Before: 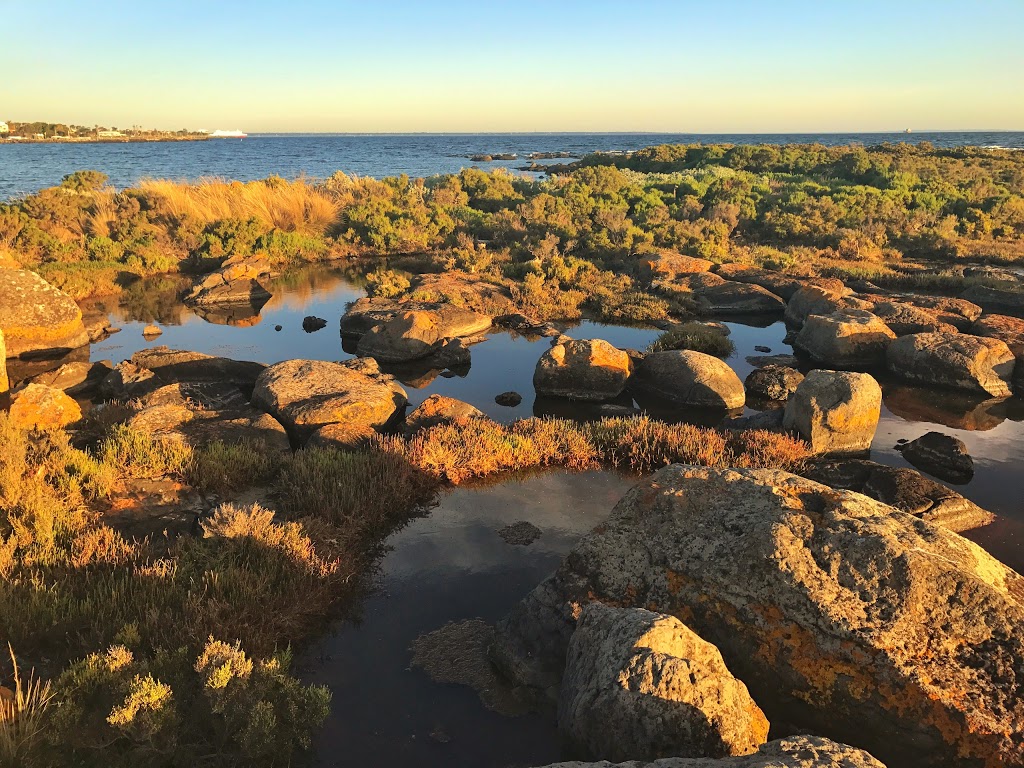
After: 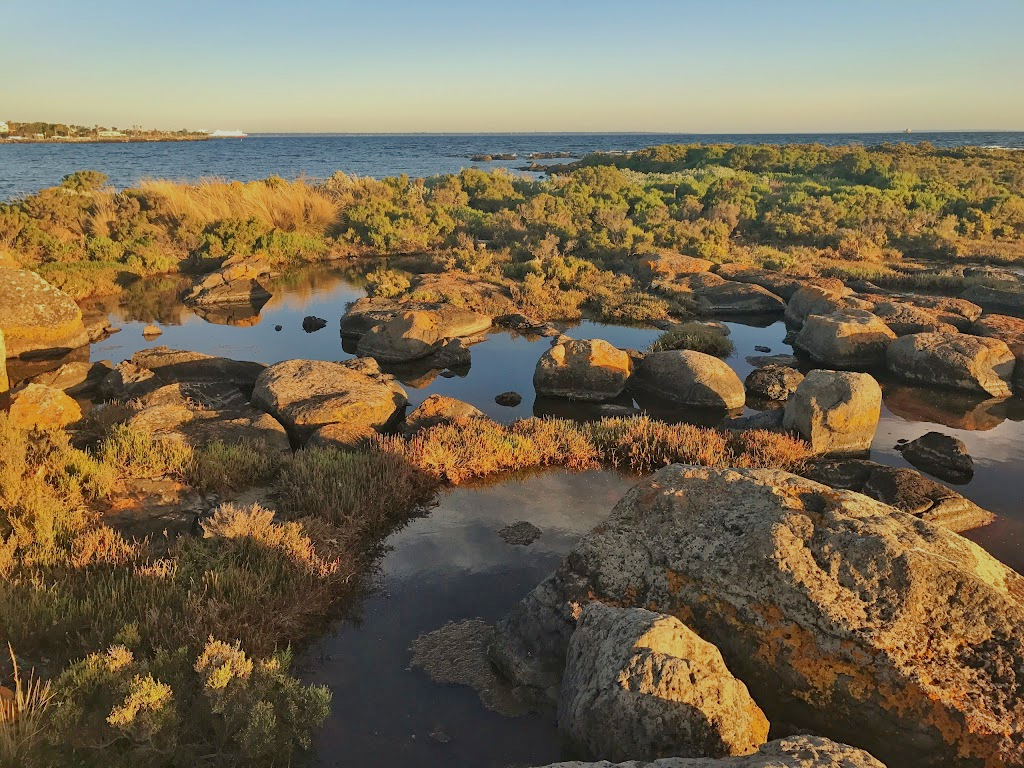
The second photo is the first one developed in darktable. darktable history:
tone equalizer: -8 EV -0.041 EV, -7 EV 0.022 EV, -6 EV -0.007 EV, -5 EV 0.005 EV, -4 EV -0.051 EV, -3 EV -0.231 EV, -2 EV -0.655 EV, -1 EV -0.966 EV, +0 EV -0.967 EV
tone curve: curves: ch0 [(0, 0) (0.003, 0.022) (0.011, 0.025) (0.025, 0.032) (0.044, 0.055) (0.069, 0.089) (0.1, 0.133) (0.136, 0.18) (0.177, 0.231) (0.224, 0.291) (0.277, 0.35) (0.335, 0.42) (0.399, 0.496) (0.468, 0.561) (0.543, 0.632) (0.623, 0.706) (0.709, 0.783) (0.801, 0.865) (0.898, 0.947) (1, 1)], preserve colors none
levels: levels [0, 0.498, 0.996]
local contrast: mode bilateral grid, contrast 20, coarseness 49, detail 120%, midtone range 0.2
